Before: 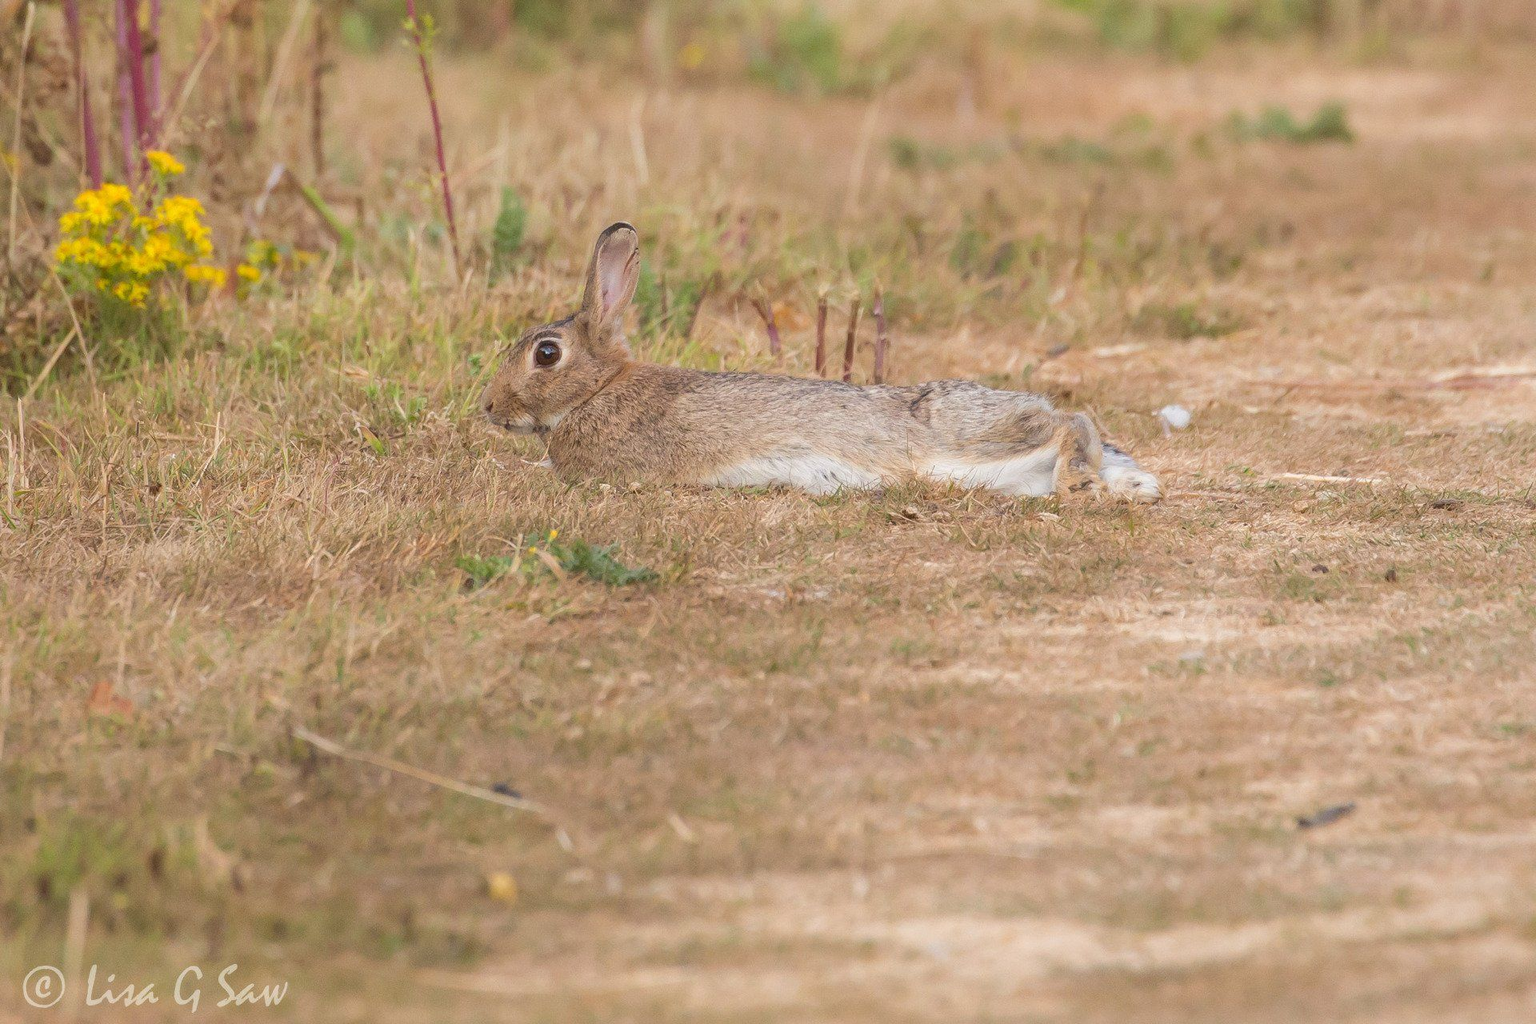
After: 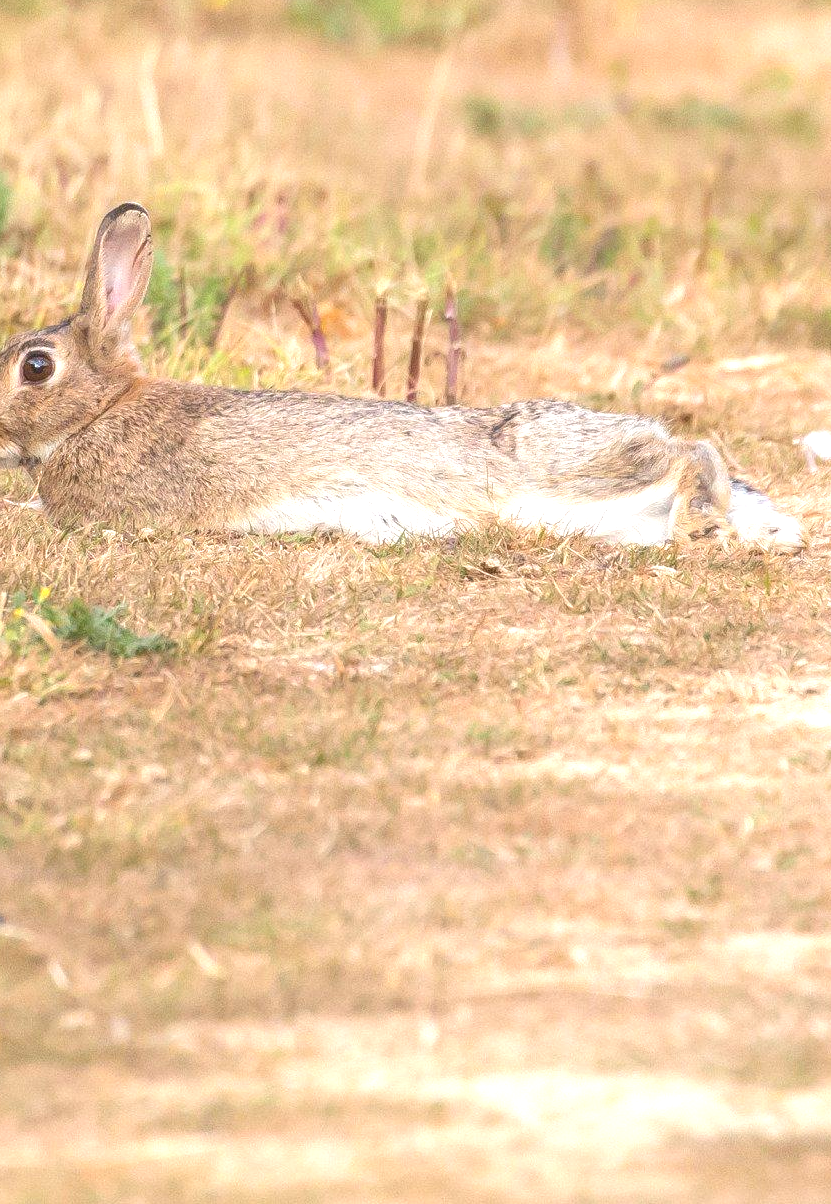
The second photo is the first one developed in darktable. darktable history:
crop: left 33.75%, top 5.928%, right 22.969%
exposure: black level correction 0, exposure 0.897 EV, compensate highlight preservation false
local contrast: detail 114%
